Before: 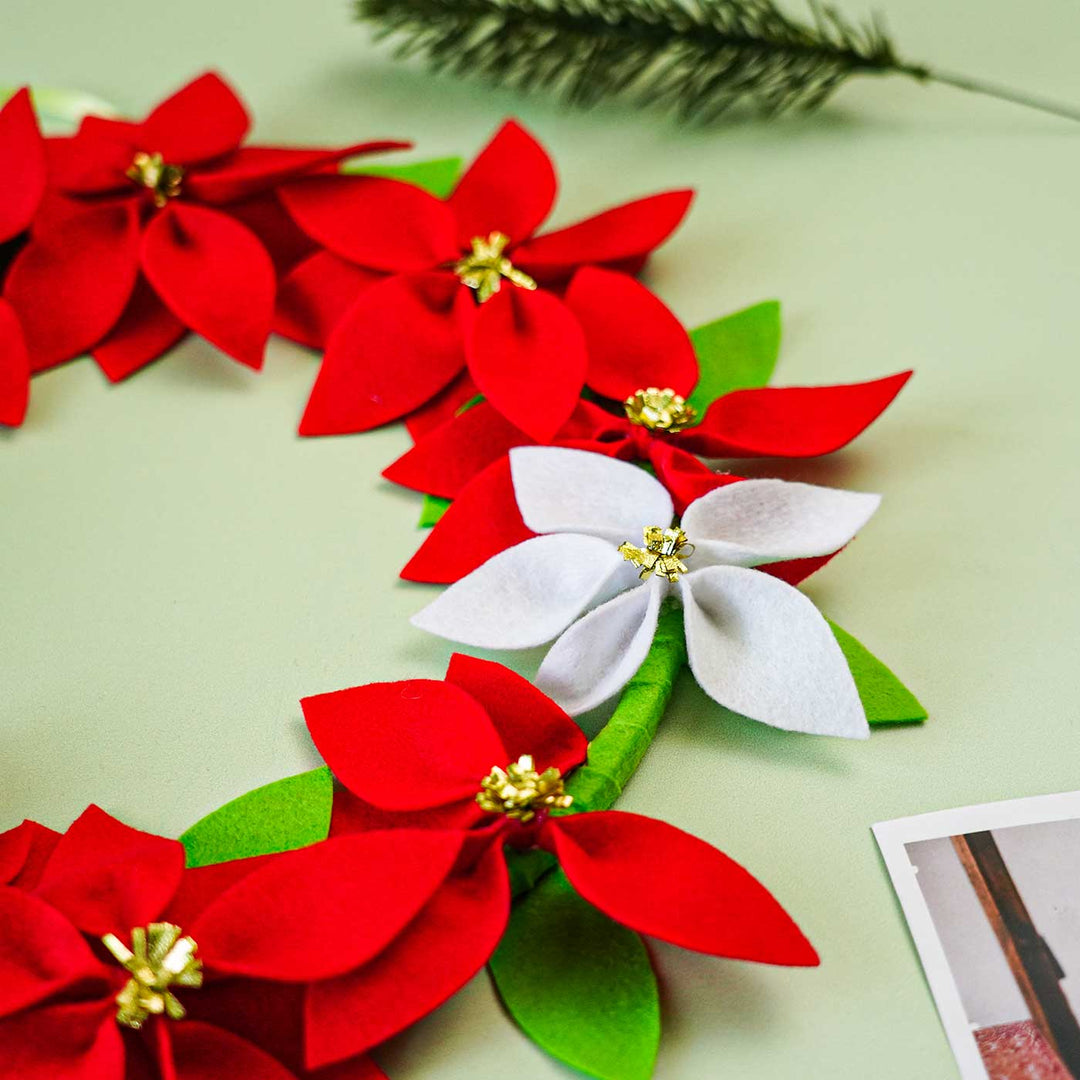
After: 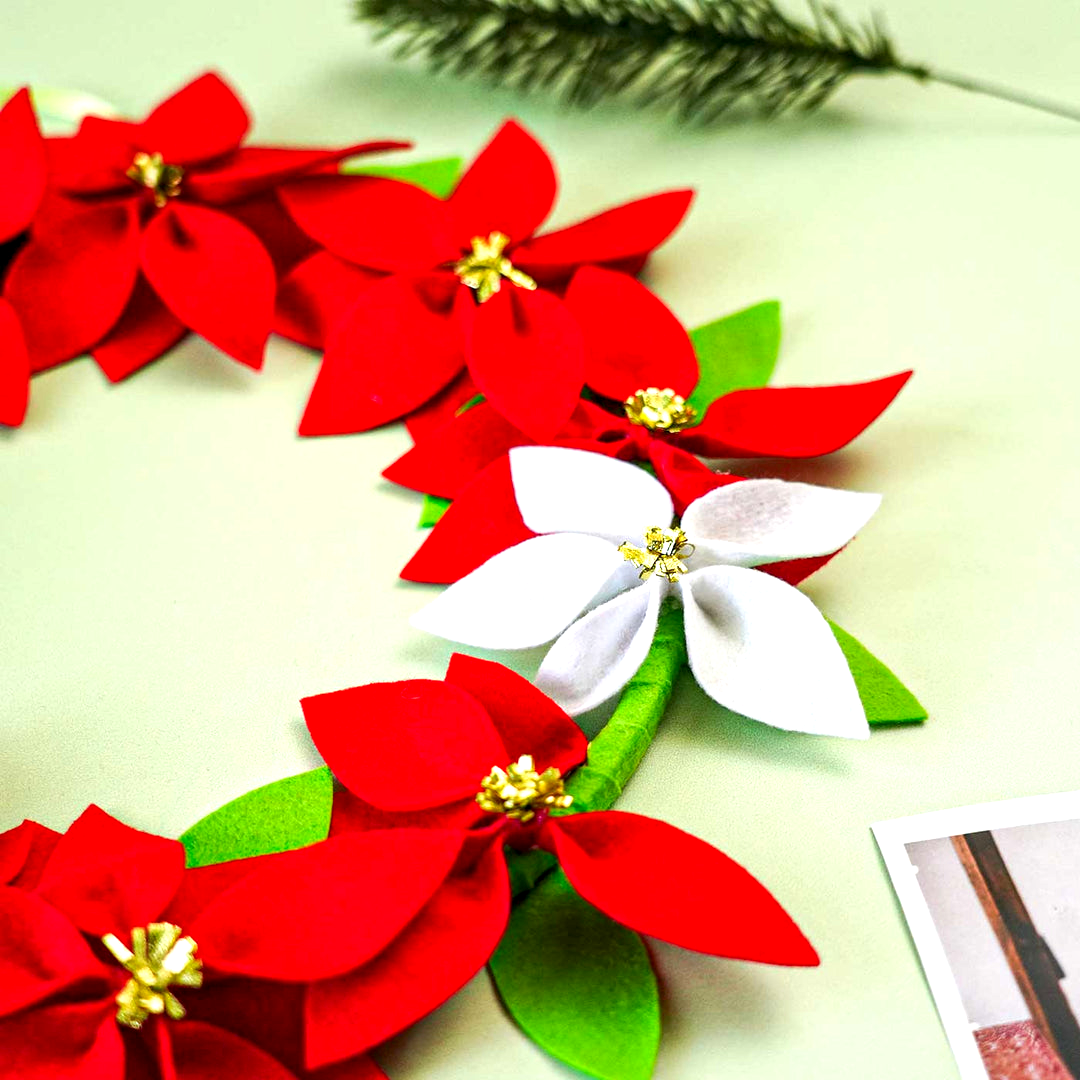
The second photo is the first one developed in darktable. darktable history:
exposure: black level correction 0.001, exposure 0.674 EV, compensate exposure bias true, compensate highlight preservation false
local contrast: highlights 61%, shadows 104%, detail 107%, midtone range 0.532
